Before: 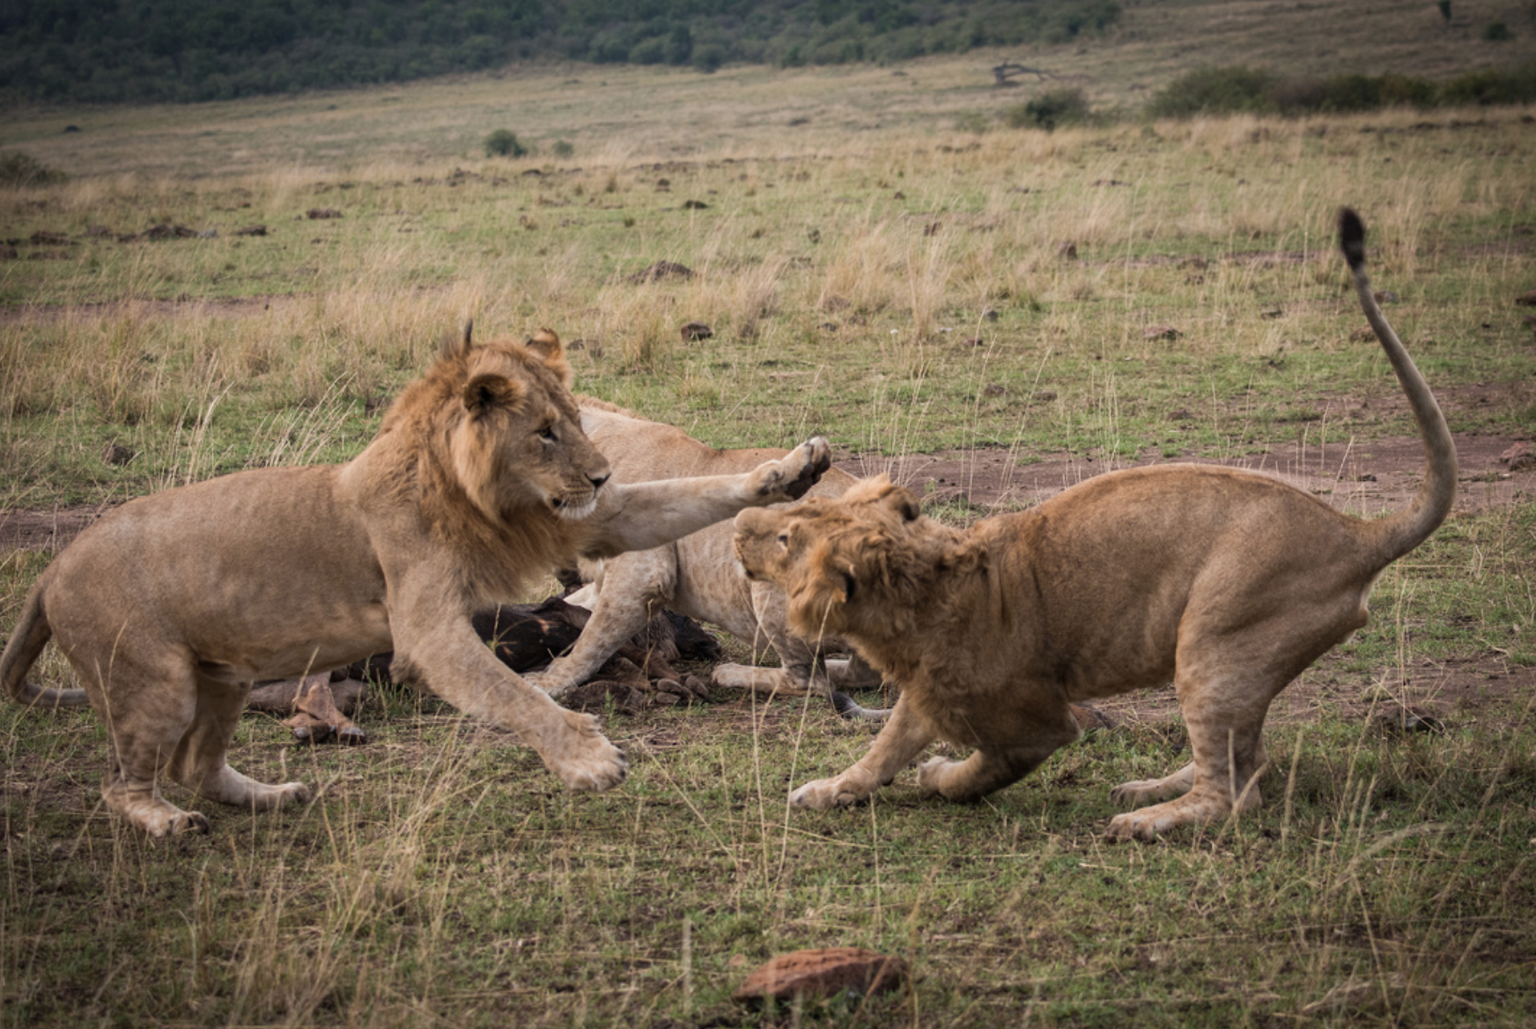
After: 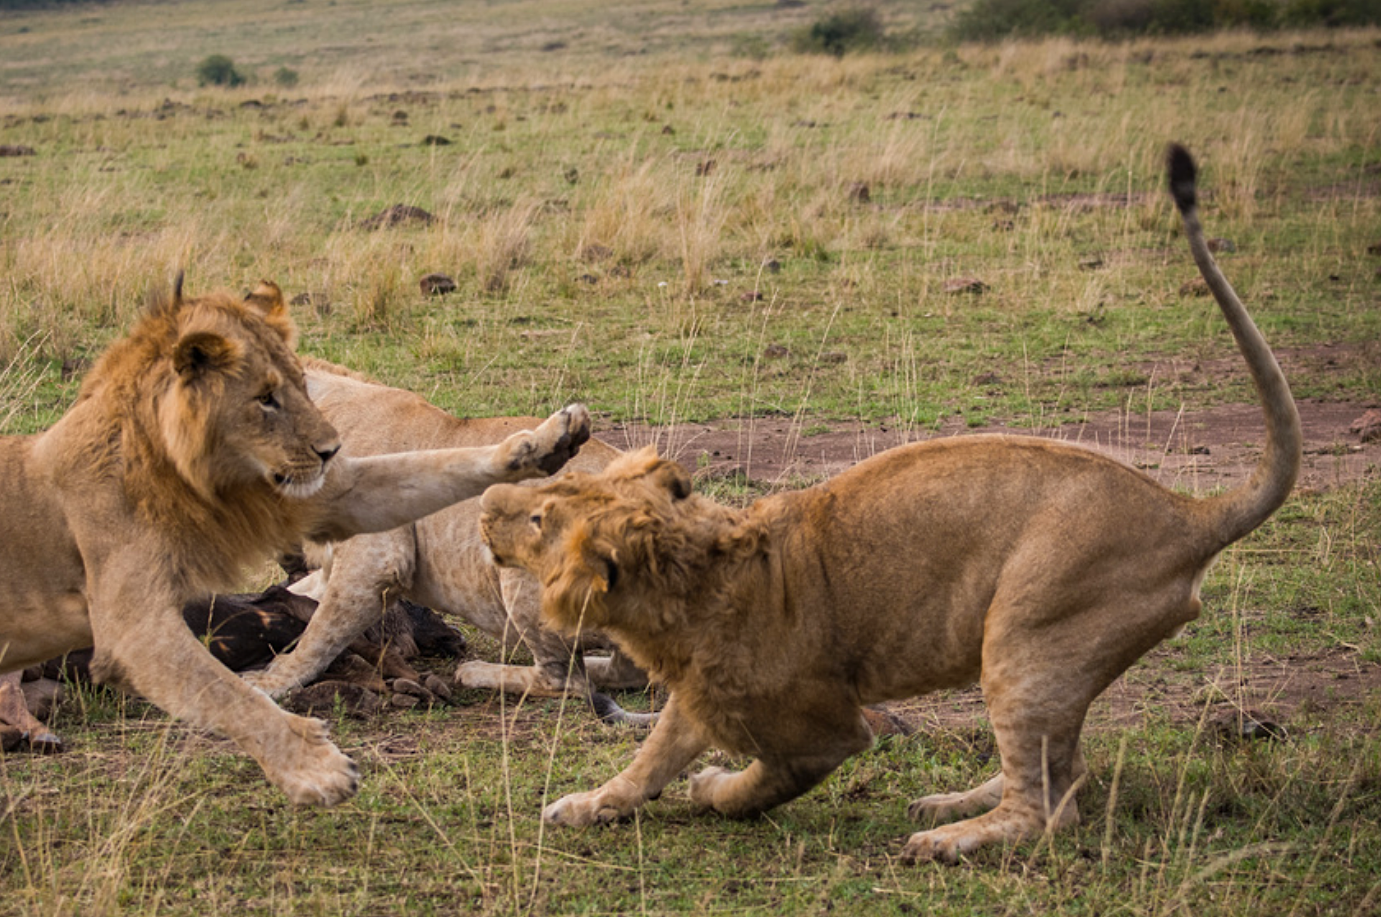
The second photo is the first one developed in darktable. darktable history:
crop and rotate: left 20.318%, top 7.955%, right 0.467%, bottom 13.458%
sharpen: amount 0.211
color calibration: illuminant same as pipeline (D50), adaptation none (bypass), x 0.333, y 0.333, temperature 5013.55 K
color balance rgb: perceptual saturation grading › global saturation 25.662%
shadows and highlights: low approximation 0.01, soften with gaussian
